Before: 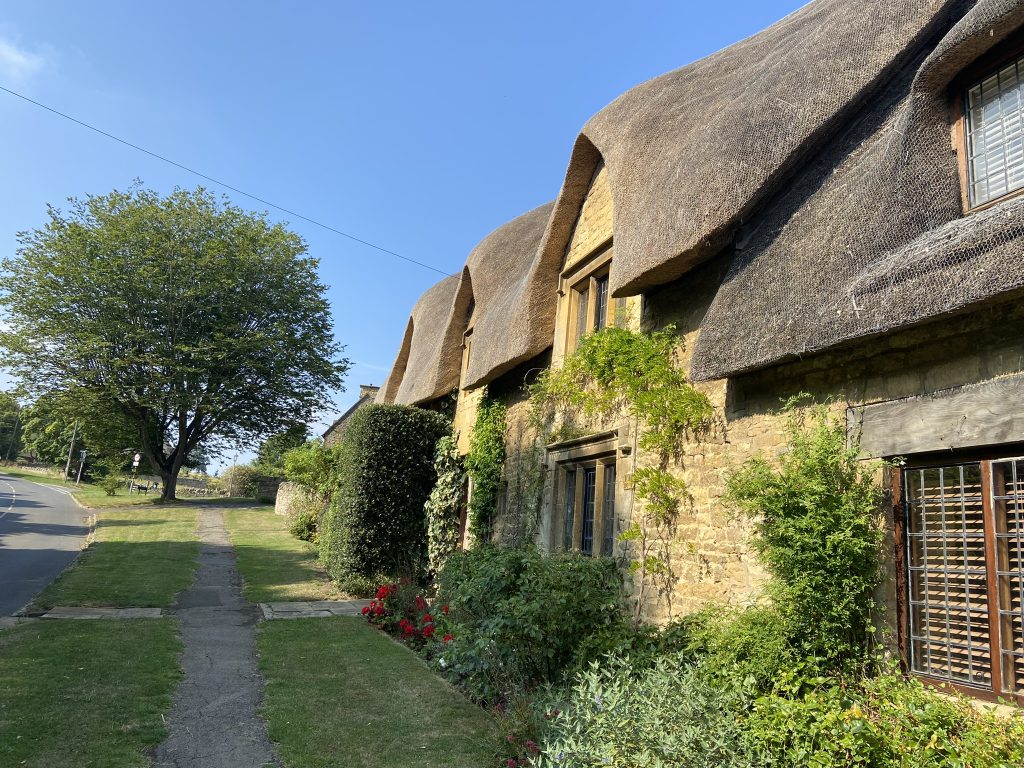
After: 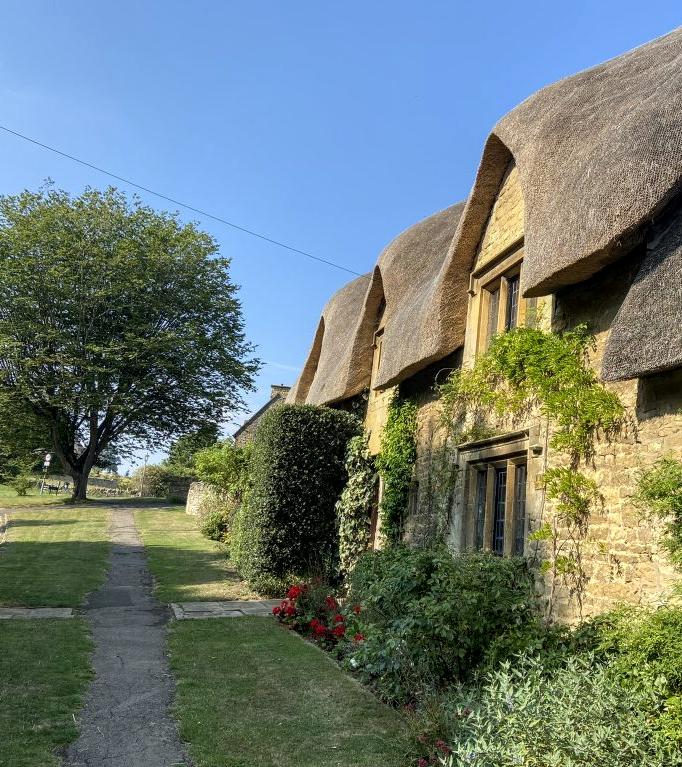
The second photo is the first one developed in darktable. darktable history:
local contrast: detail 130%
crop and rotate: left 8.739%, right 24.64%
contrast brightness saturation: contrast -0.02, brightness -0.007, saturation 0.03
